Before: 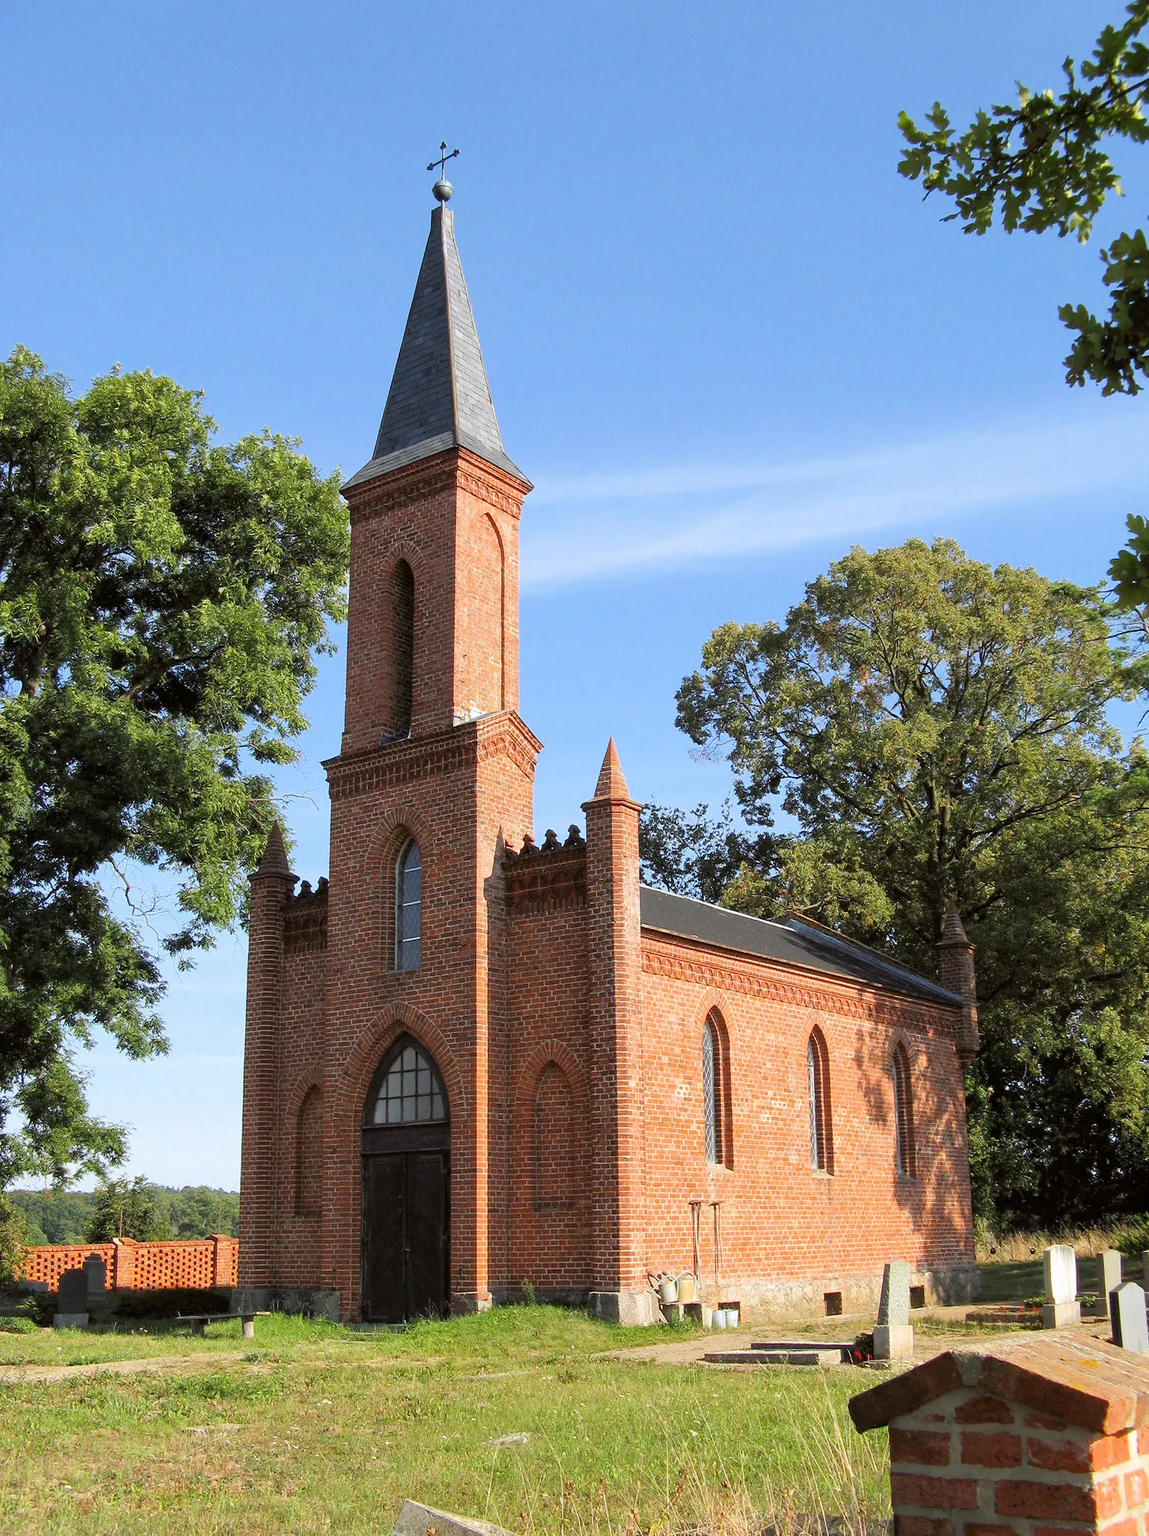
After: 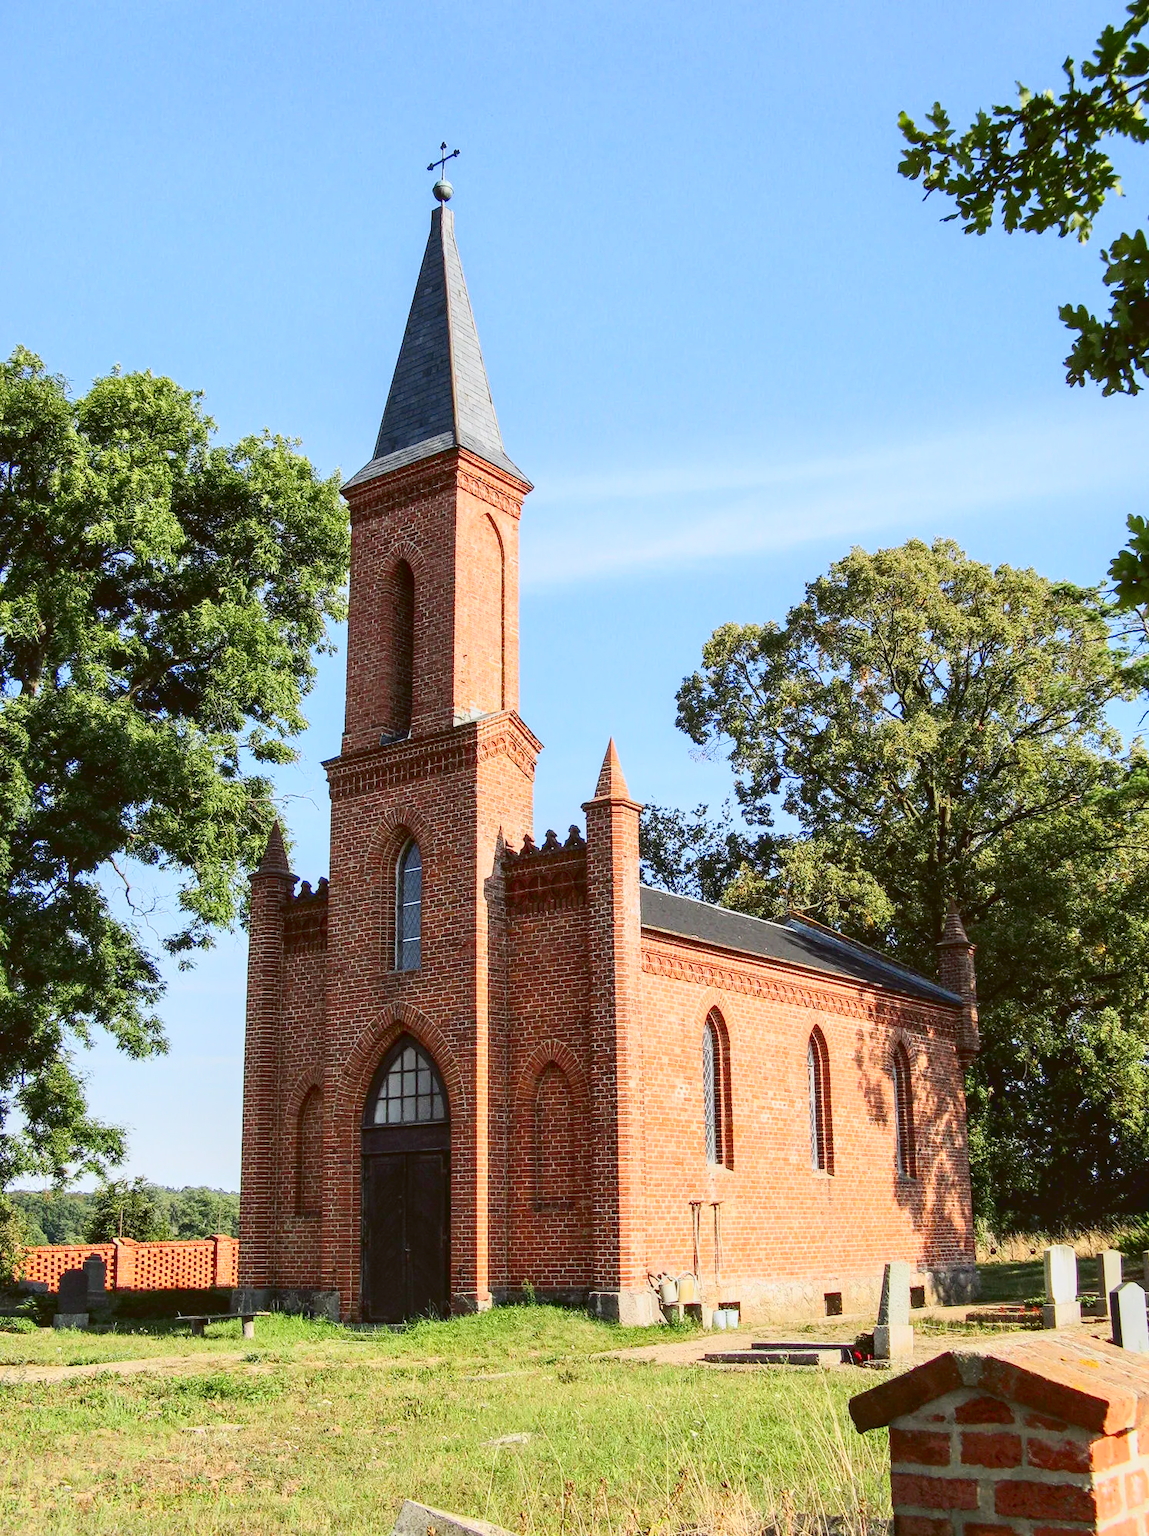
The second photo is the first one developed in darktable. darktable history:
tone curve: curves: ch0 [(0, 0.047) (0.199, 0.263) (0.47, 0.555) (0.805, 0.839) (1, 0.962)], color space Lab, linked channels, preserve colors none
local contrast: on, module defaults
contrast brightness saturation: contrast 0.28
